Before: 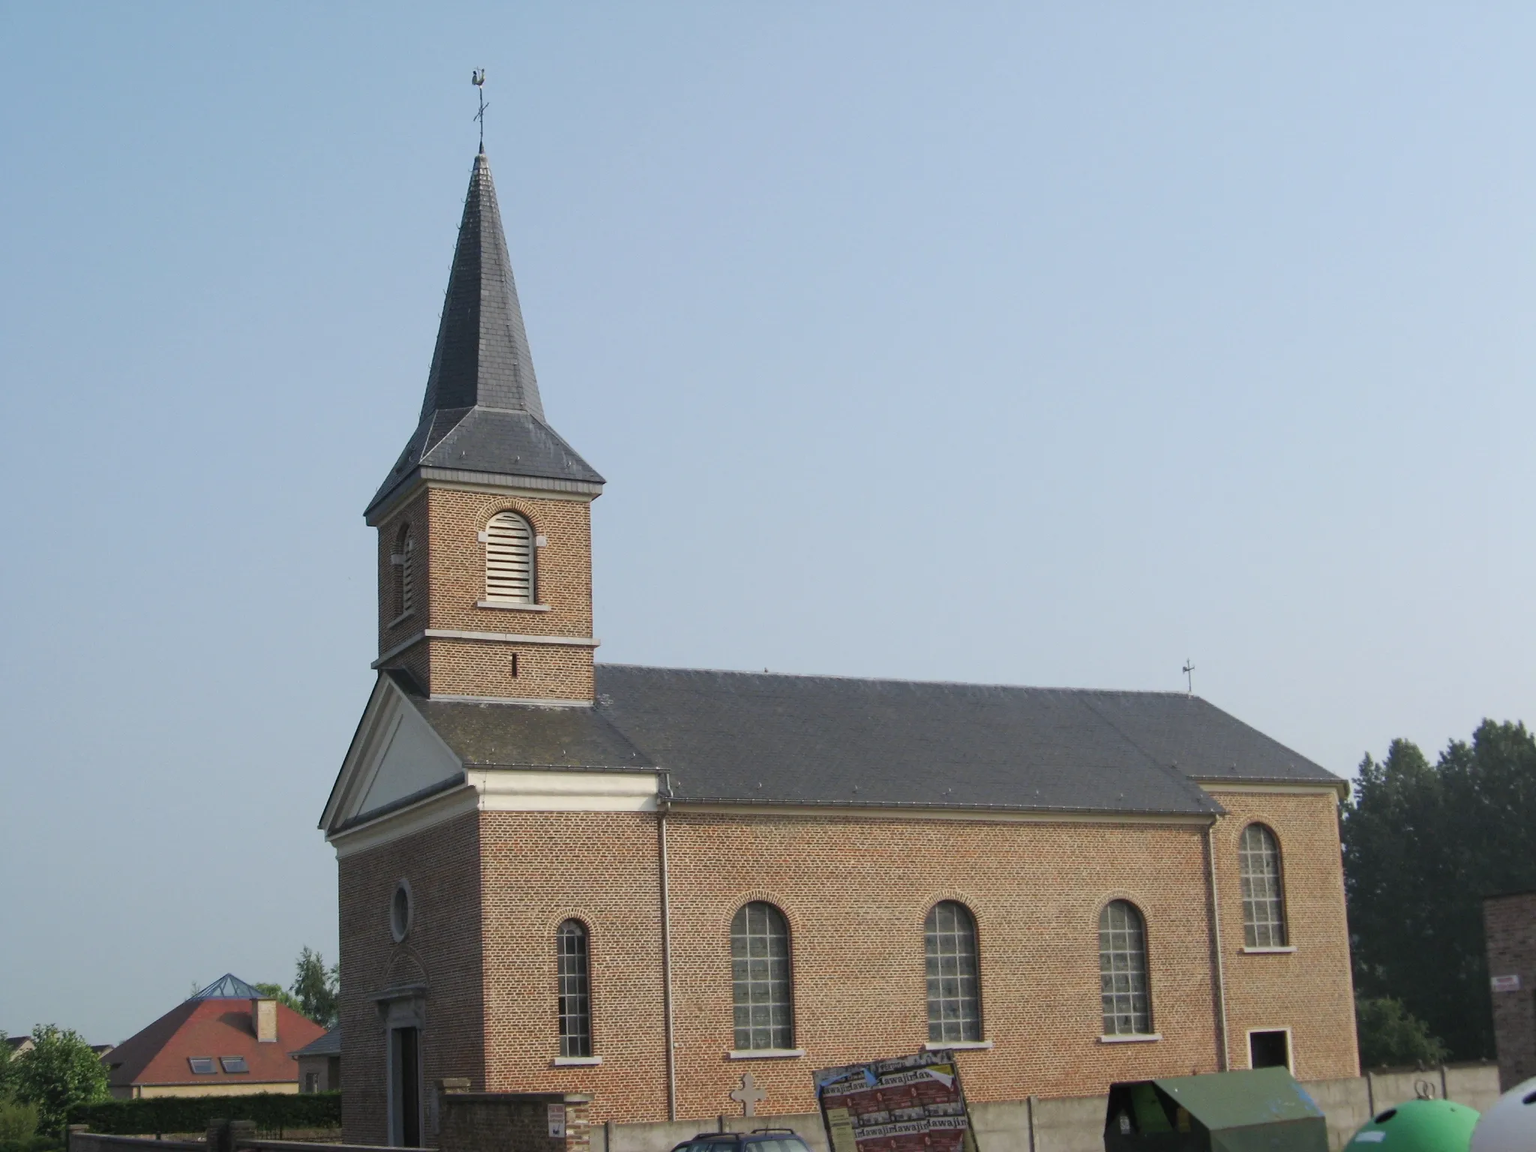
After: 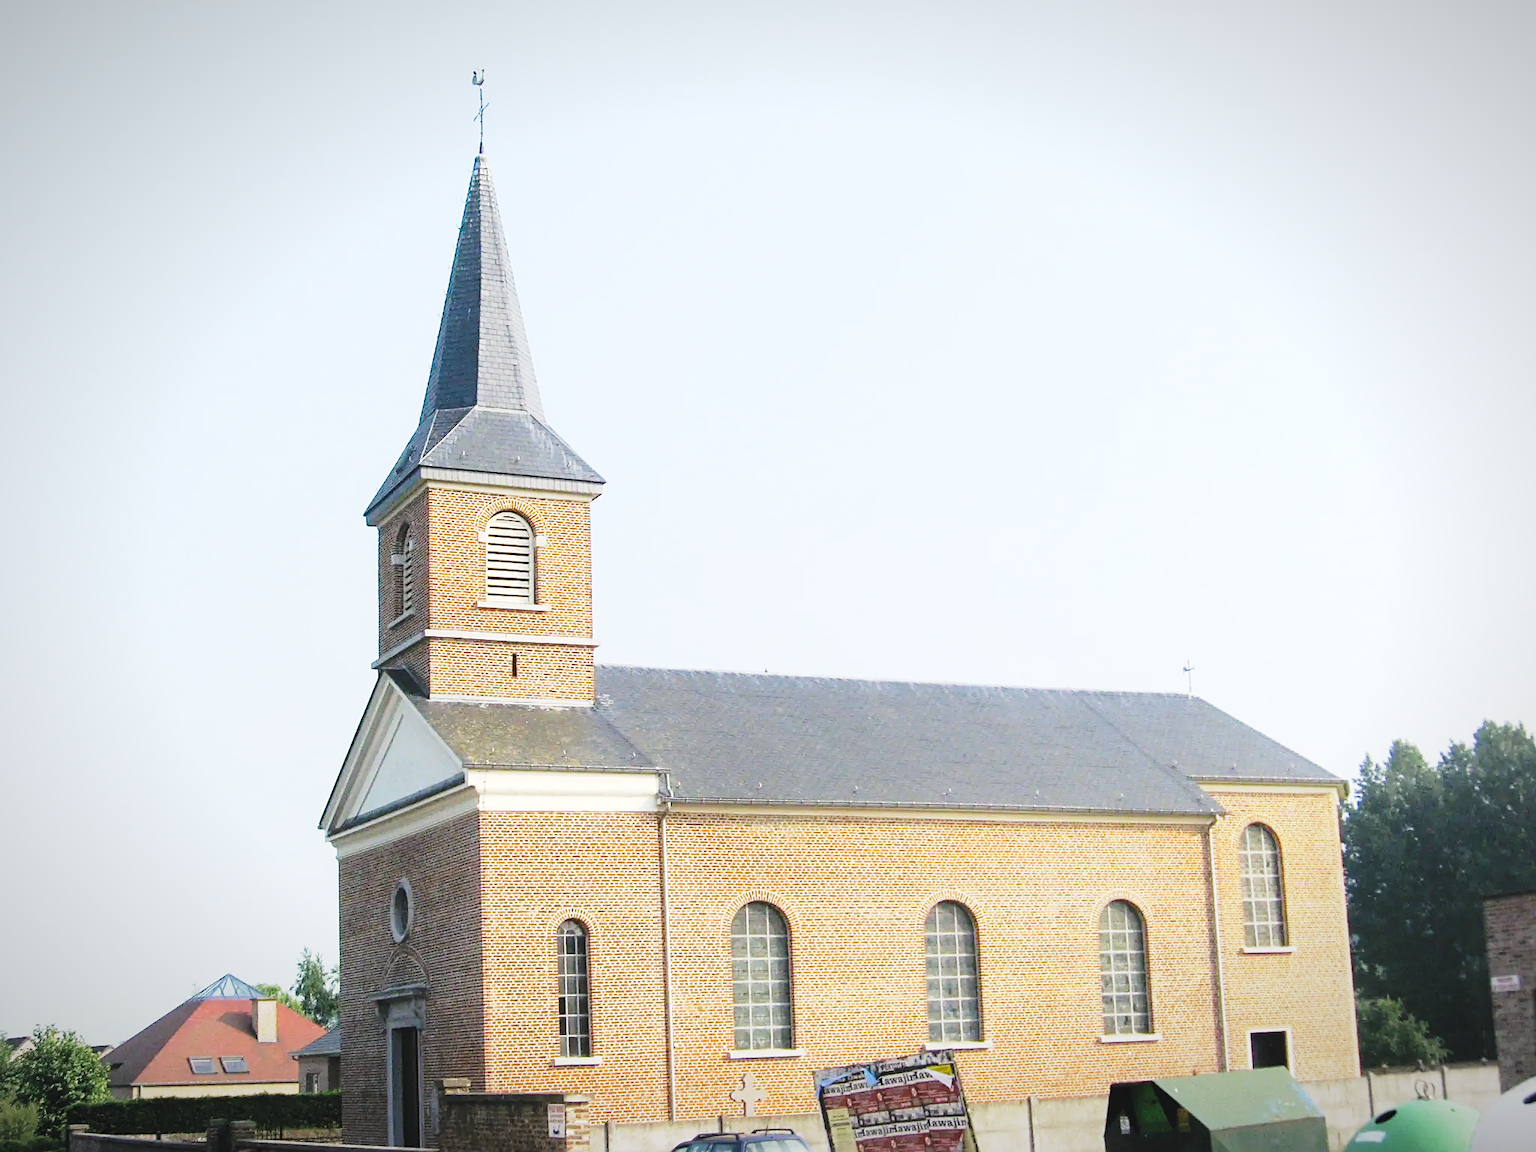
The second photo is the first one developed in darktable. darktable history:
tone equalizer: -8 EV -0.736 EV, -7 EV -0.673 EV, -6 EV -0.629 EV, -5 EV -0.37 EV, -3 EV 0.375 EV, -2 EV 0.6 EV, -1 EV 0.691 EV, +0 EV 0.744 EV, mask exposure compensation -0.514 EV
sharpen: on, module defaults
contrast brightness saturation: contrast -0.103, saturation -0.084
exposure: exposure 0.604 EV, compensate highlight preservation false
color balance rgb: shadows lift › chroma 1.017%, shadows lift › hue 242.17°, linear chroma grading › global chroma 10.304%, perceptual saturation grading › global saturation 29.605%
base curve: curves: ch0 [(0, 0) (0.028, 0.03) (0.121, 0.232) (0.46, 0.748) (0.859, 0.968) (1, 1)], preserve colors none
vignetting: fall-off radius 70.49%, automatic ratio true
